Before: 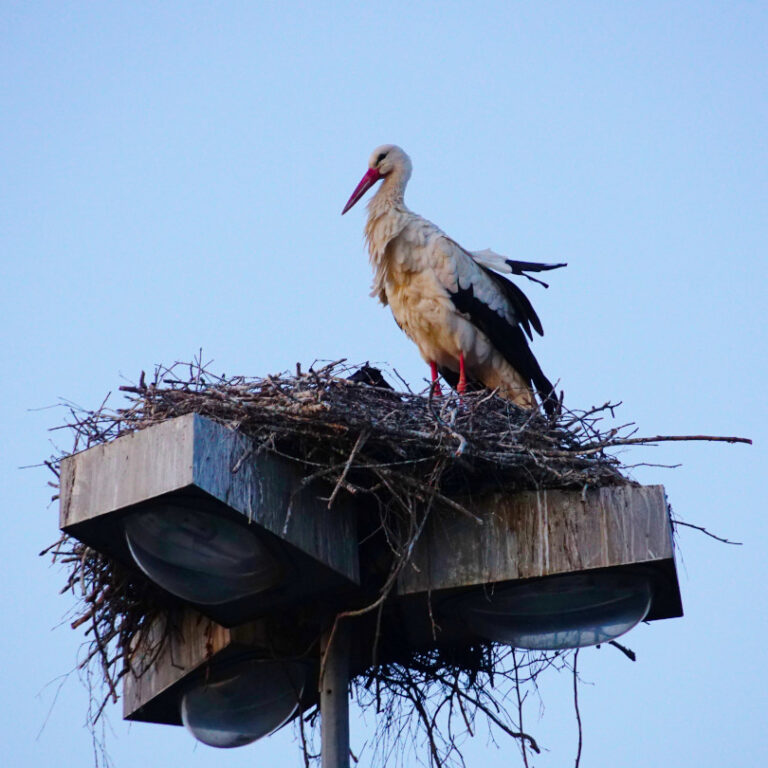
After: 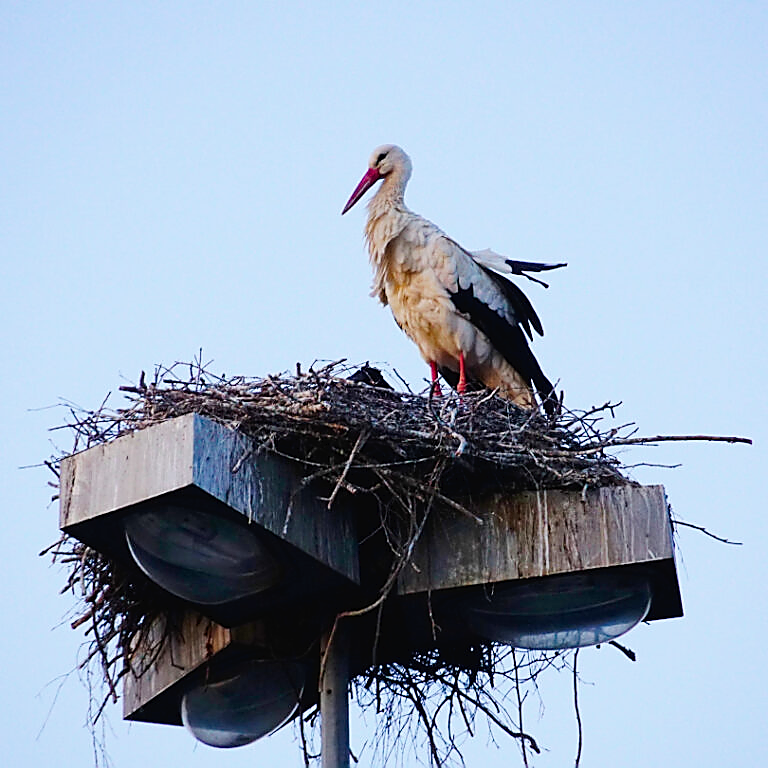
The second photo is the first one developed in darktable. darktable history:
sharpen: radius 1.4, amount 1.25, threshold 0.7
tone curve: curves: ch0 [(0, 0) (0.003, 0.019) (0.011, 0.022) (0.025, 0.025) (0.044, 0.04) (0.069, 0.069) (0.1, 0.108) (0.136, 0.152) (0.177, 0.199) (0.224, 0.26) (0.277, 0.321) (0.335, 0.392) (0.399, 0.472) (0.468, 0.547) (0.543, 0.624) (0.623, 0.713) (0.709, 0.786) (0.801, 0.865) (0.898, 0.939) (1, 1)], preserve colors none
